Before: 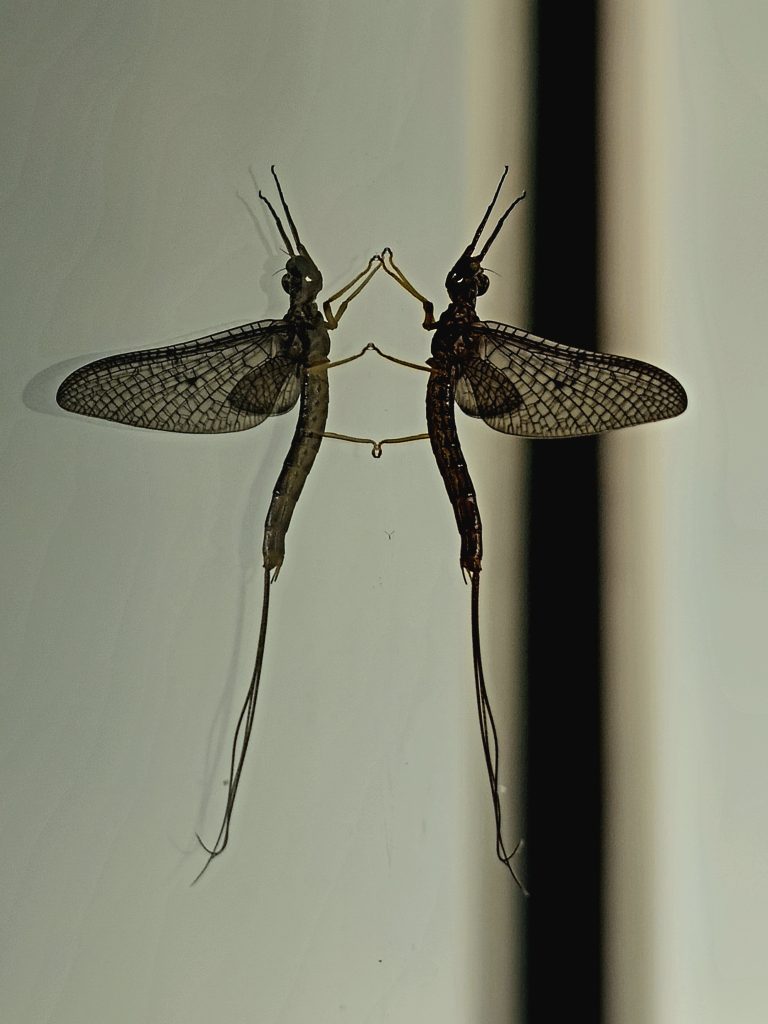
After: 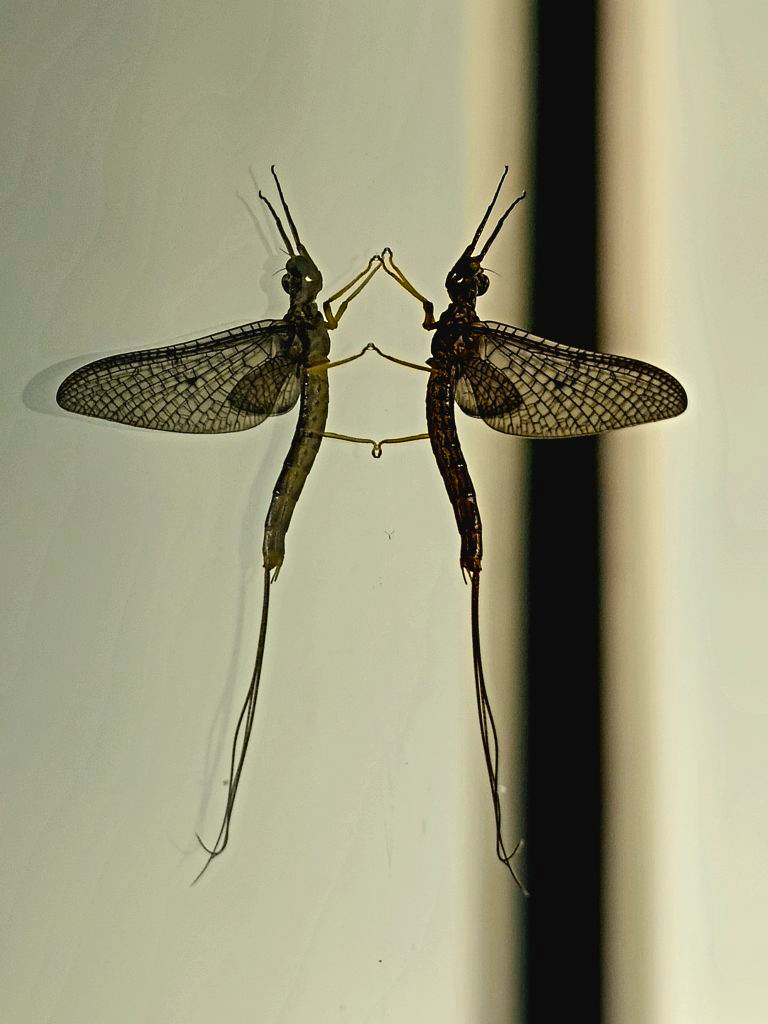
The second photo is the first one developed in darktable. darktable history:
exposure: black level correction 0.001, exposure 0.499 EV, compensate highlight preservation false
color balance rgb: highlights gain › chroma 2.084%, highlights gain › hue 75.29°, perceptual saturation grading › global saturation 15.591%, perceptual saturation grading › highlights -19.103%, perceptual saturation grading › shadows 19.315%, global vibrance 20%
